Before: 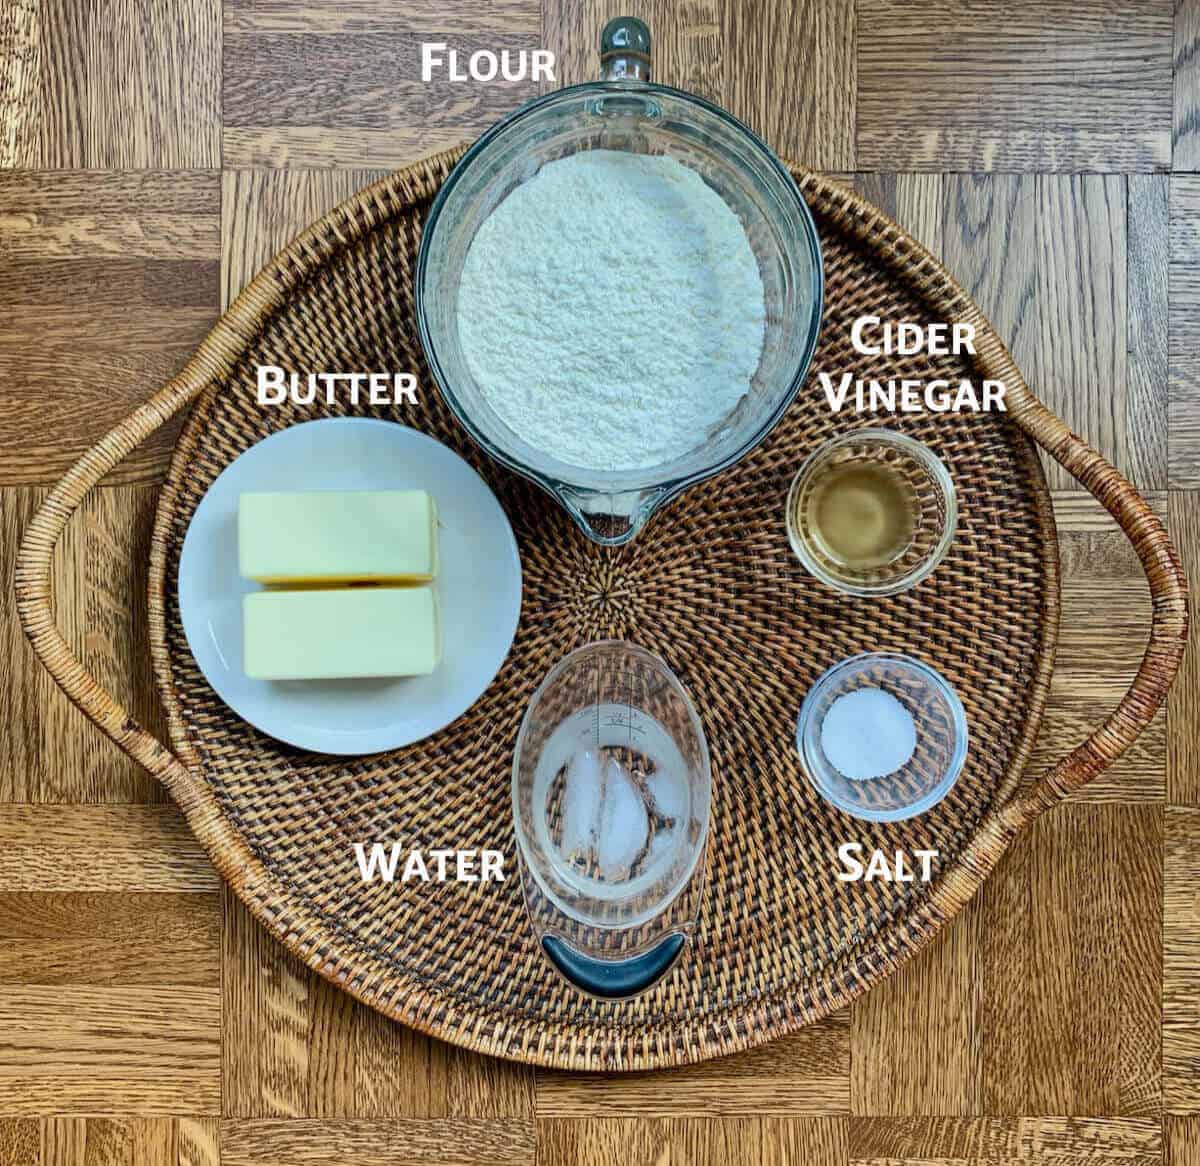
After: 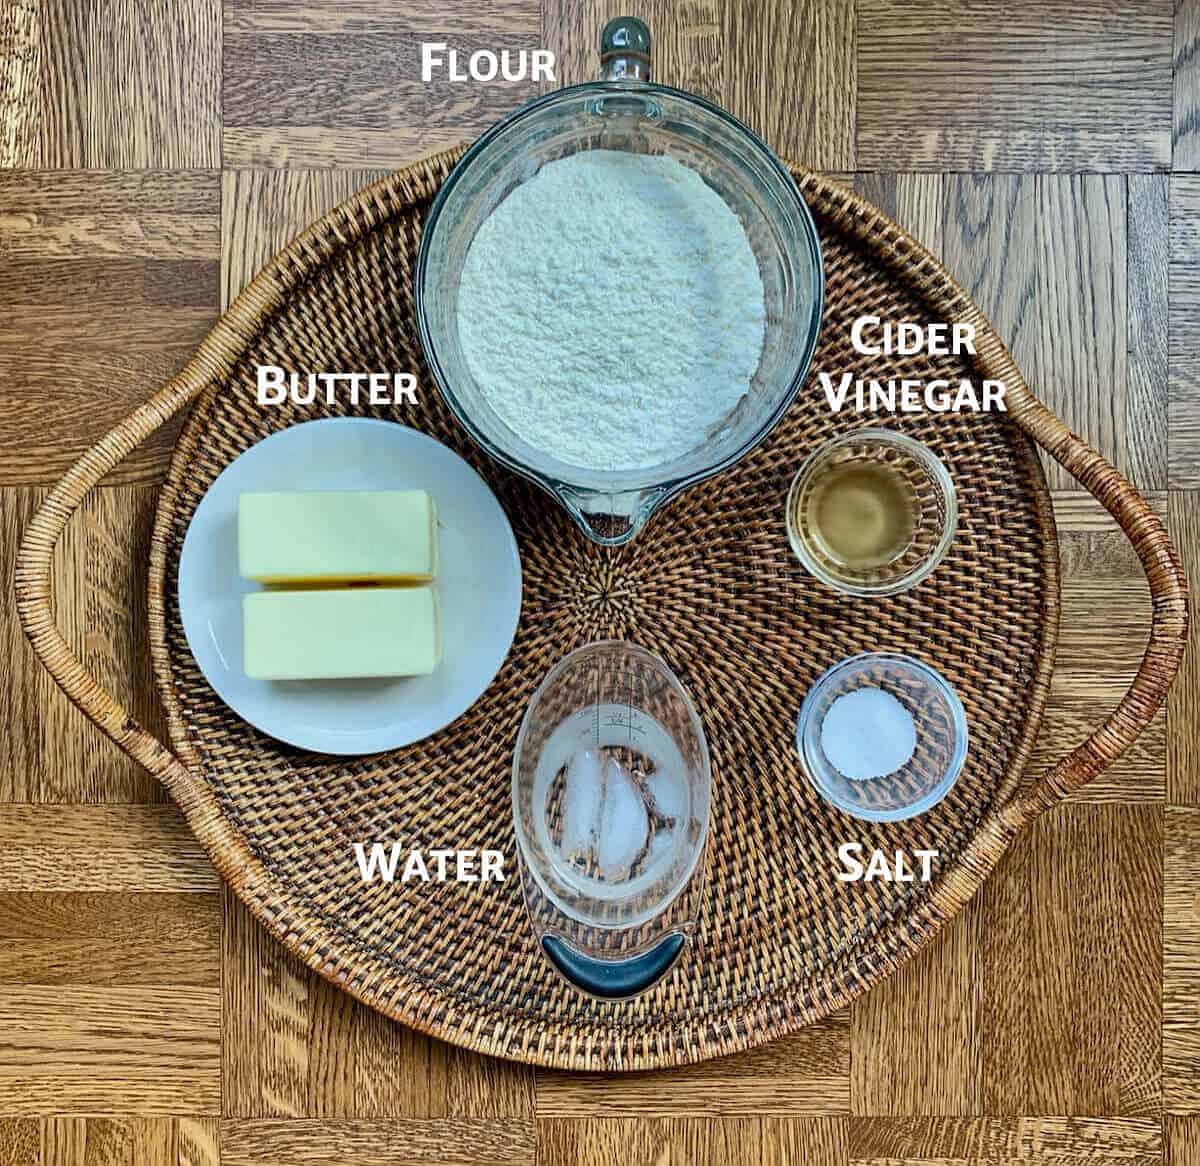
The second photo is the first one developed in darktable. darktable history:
sharpen: radius 1.525, amount 0.364, threshold 1.265
tone equalizer: -8 EV -0.557 EV
shadows and highlights: shadows 52.83, soften with gaussian
